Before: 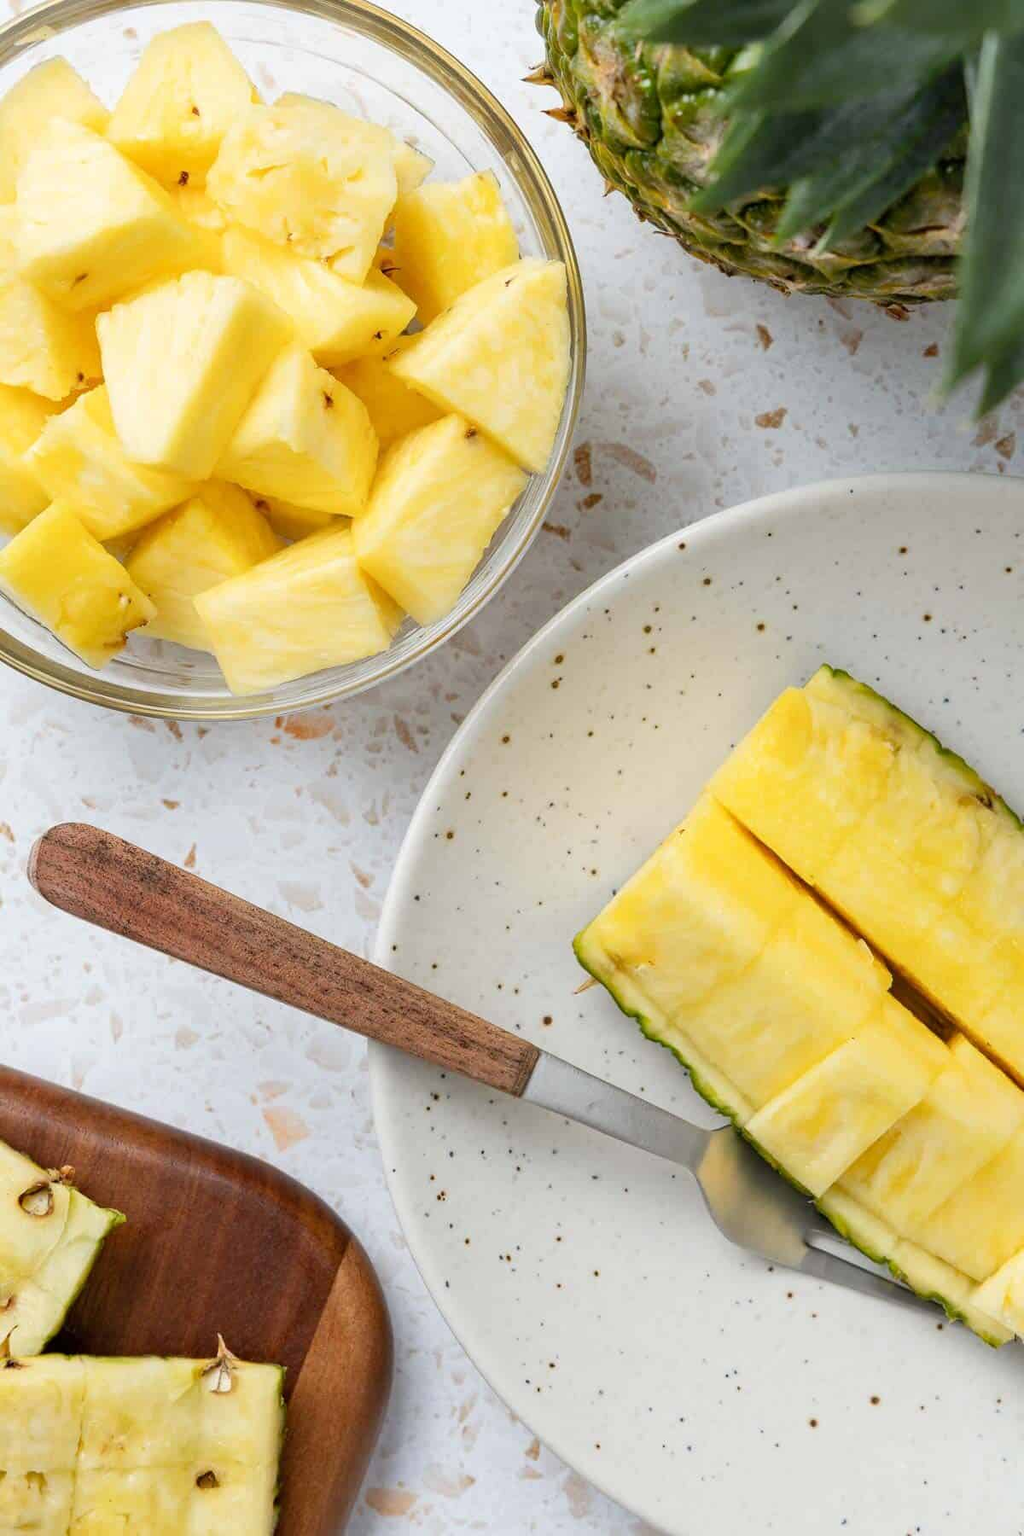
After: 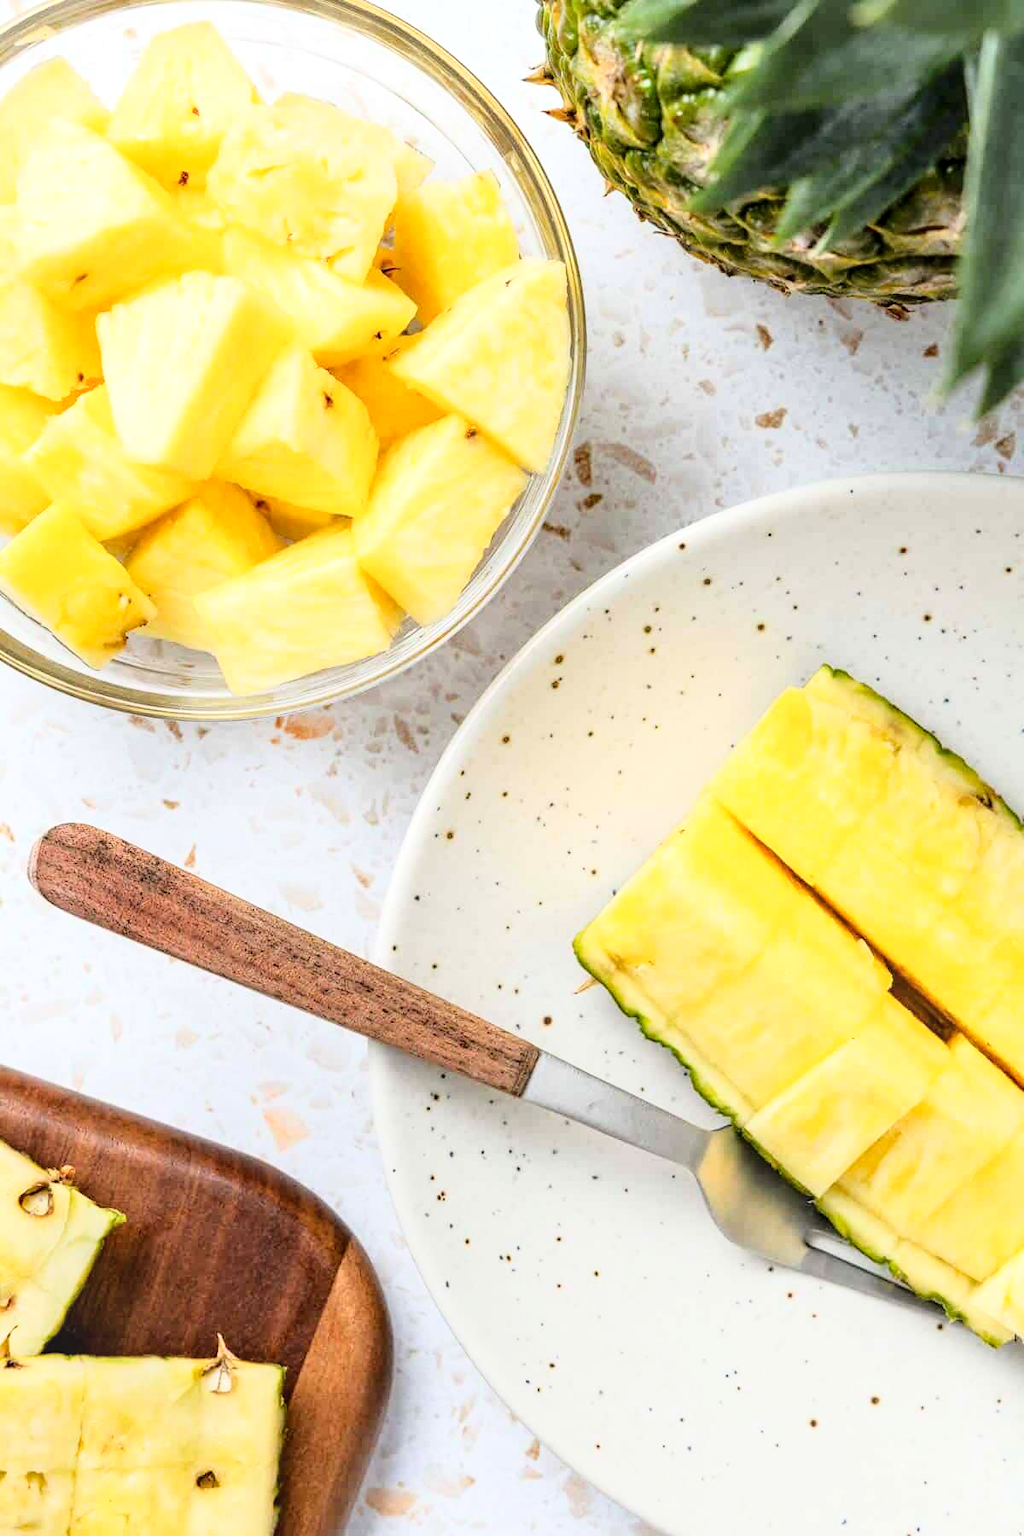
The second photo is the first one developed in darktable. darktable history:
base curve: curves: ch0 [(0, 0) (0.028, 0.03) (0.121, 0.232) (0.46, 0.748) (0.859, 0.968) (1, 1)]
local contrast: on, module defaults
